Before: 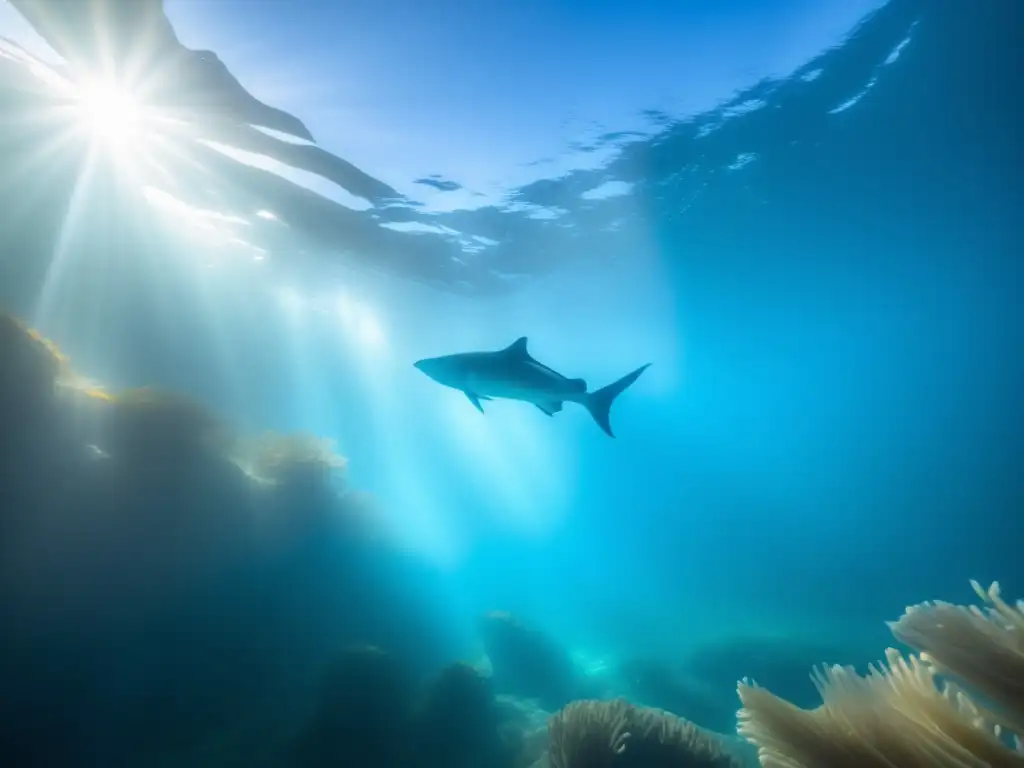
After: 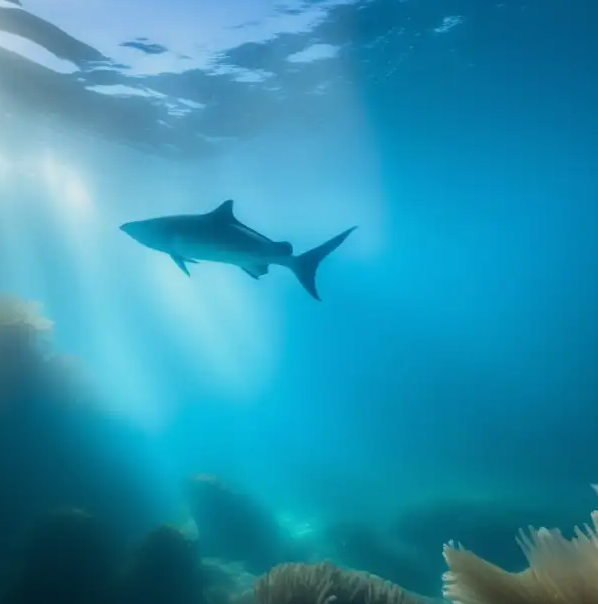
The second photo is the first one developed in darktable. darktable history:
tone equalizer: -8 EV 0.286 EV, -7 EV 0.436 EV, -6 EV 0.398 EV, -5 EV 0.286 EV, -3 EV -0.261 EV, -2 EV -0.425 EV, -1 EV -0.398 EV, +0 EV -0.277 EV, smoothing diameter 24.79%, edges refinement/feathering 9.3, preserve details guided filter
crop and rotate: left 28.741%, top 17.938%, right 12.781%, bottom 3.365%
